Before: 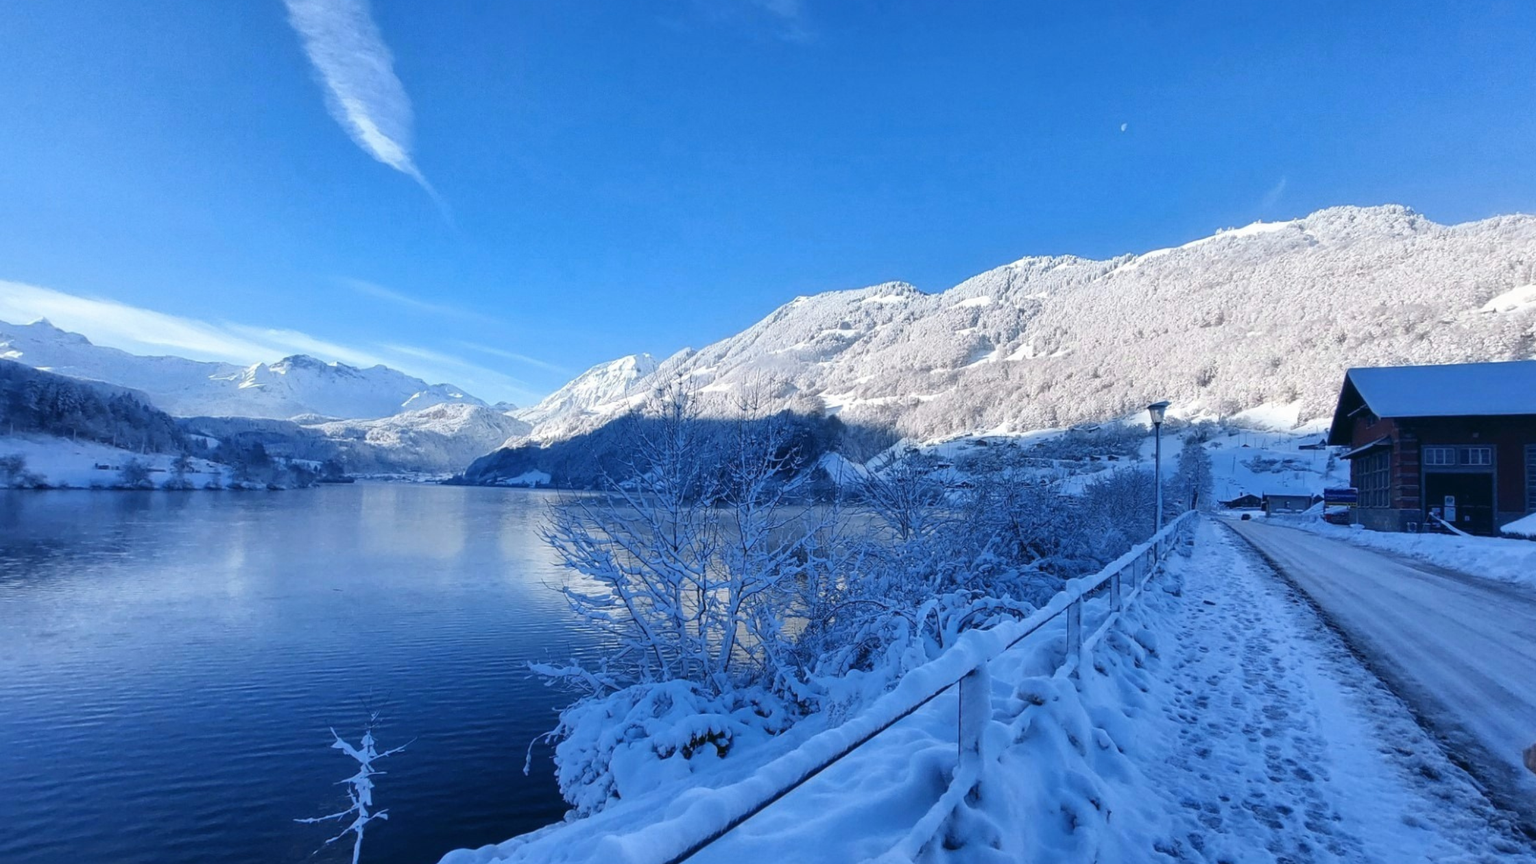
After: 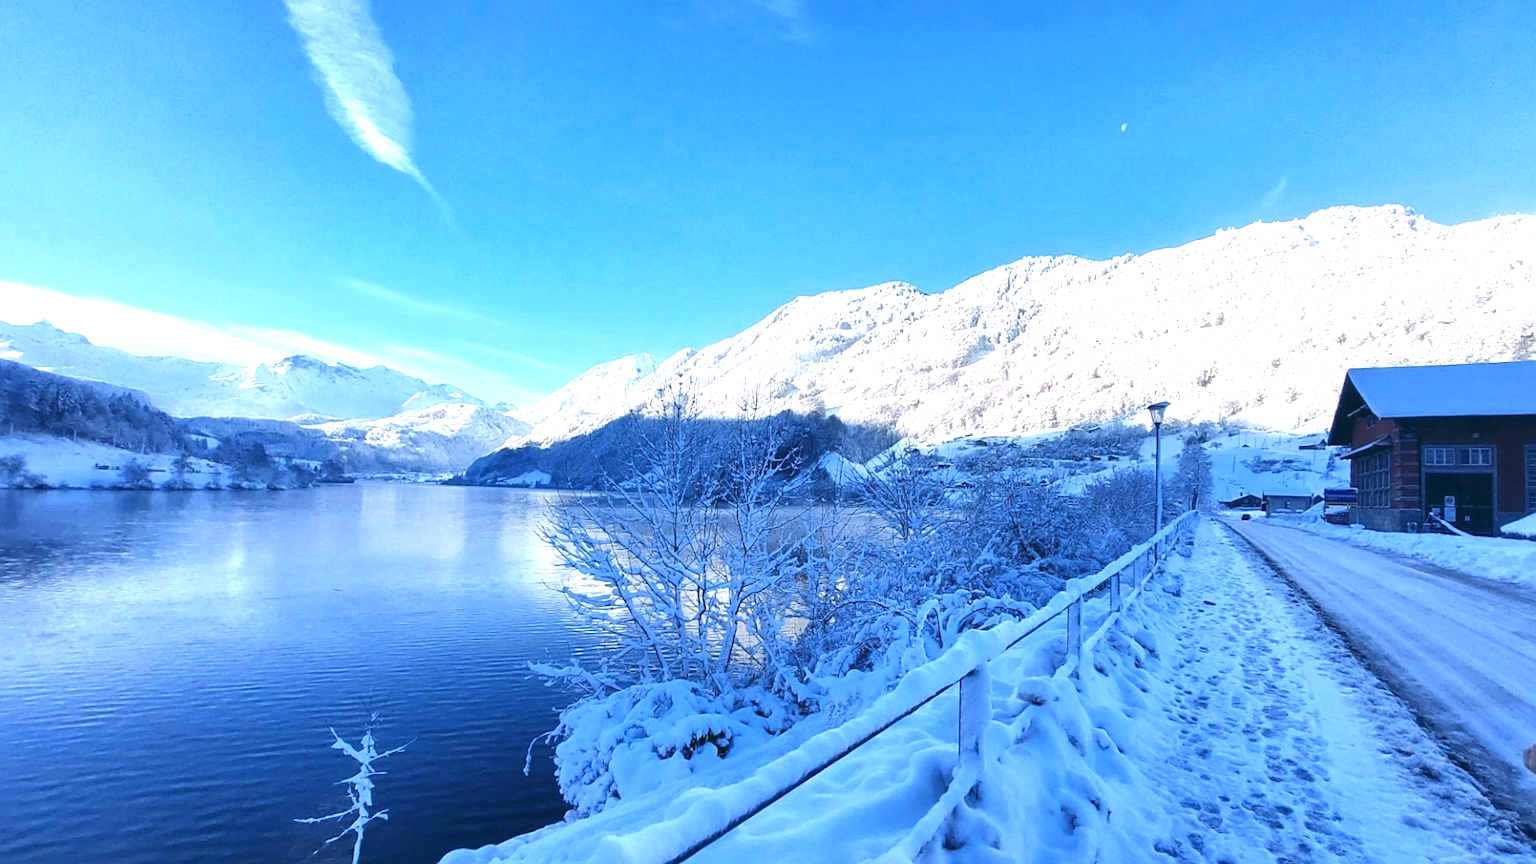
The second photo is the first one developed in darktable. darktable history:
sharpen: amount 0.2
exposure: black level correction 0, exposure 1.001 EV, compensate highlight preservation false
